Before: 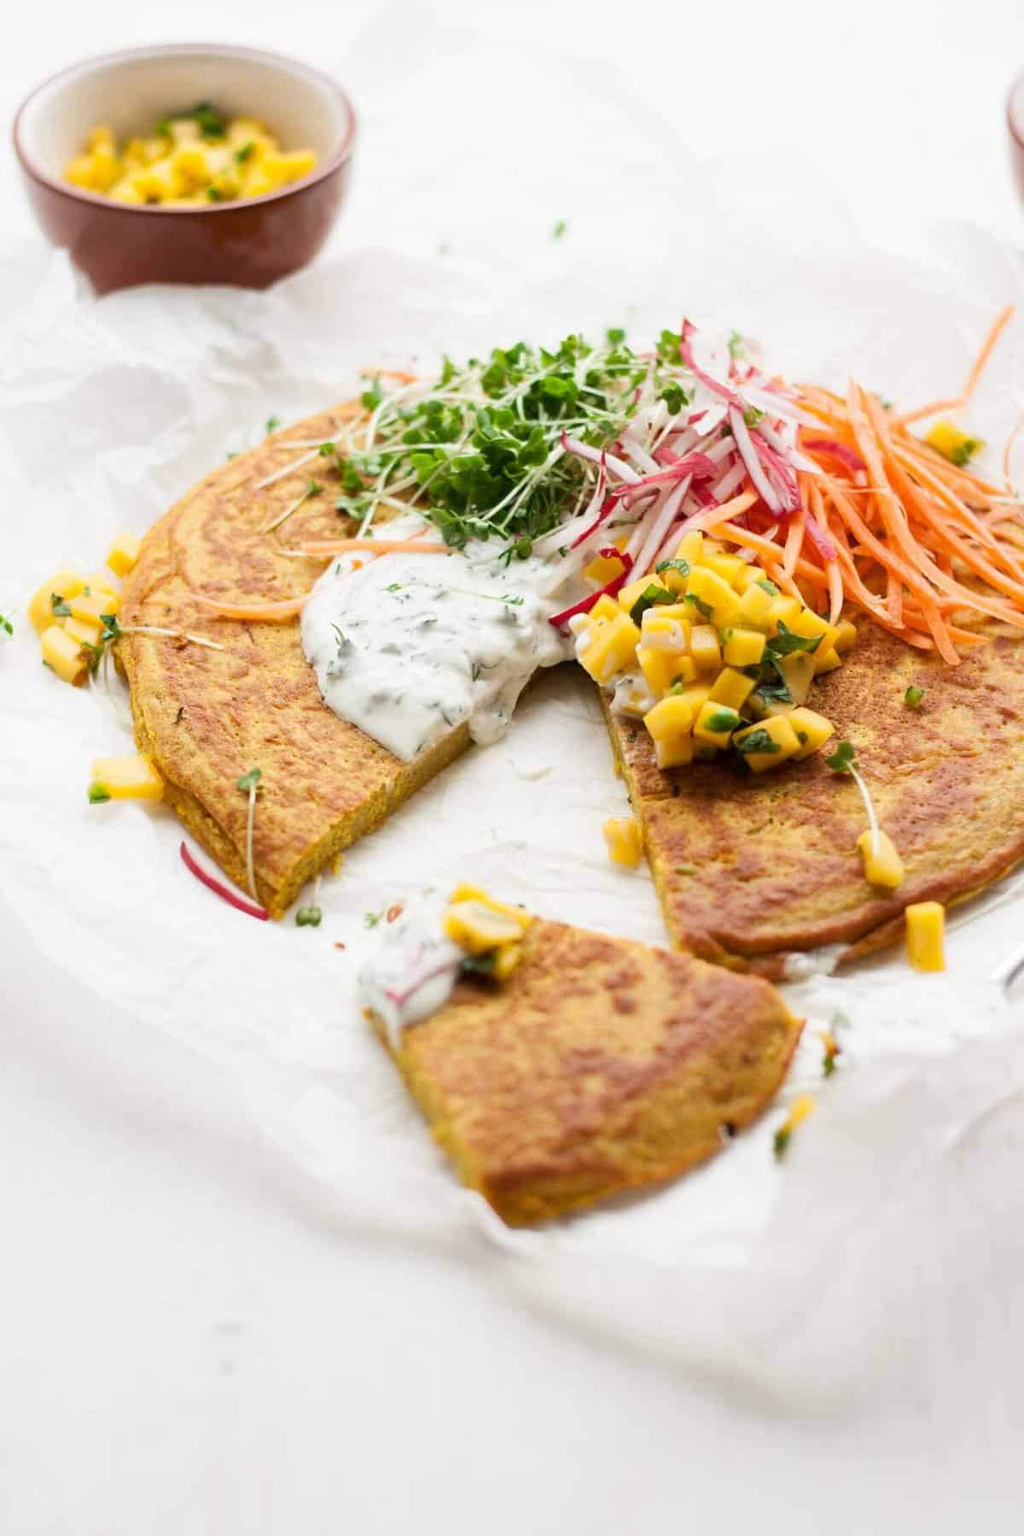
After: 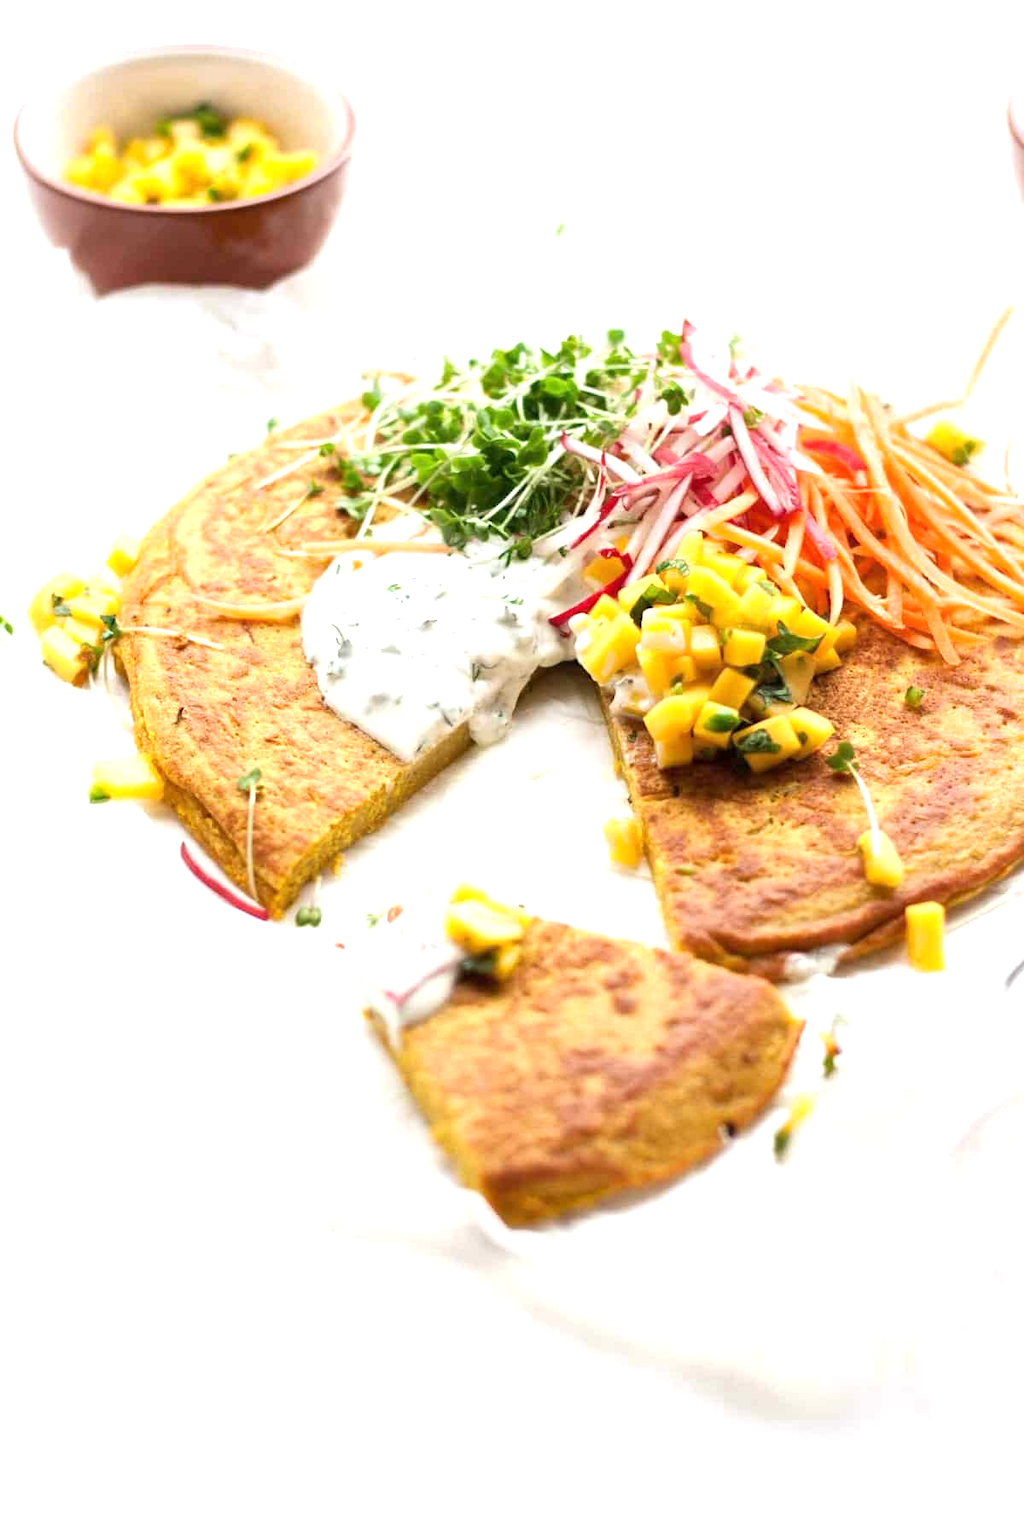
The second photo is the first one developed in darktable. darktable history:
exposure: exposure 0.636 EV, compensate highlight preservation false
